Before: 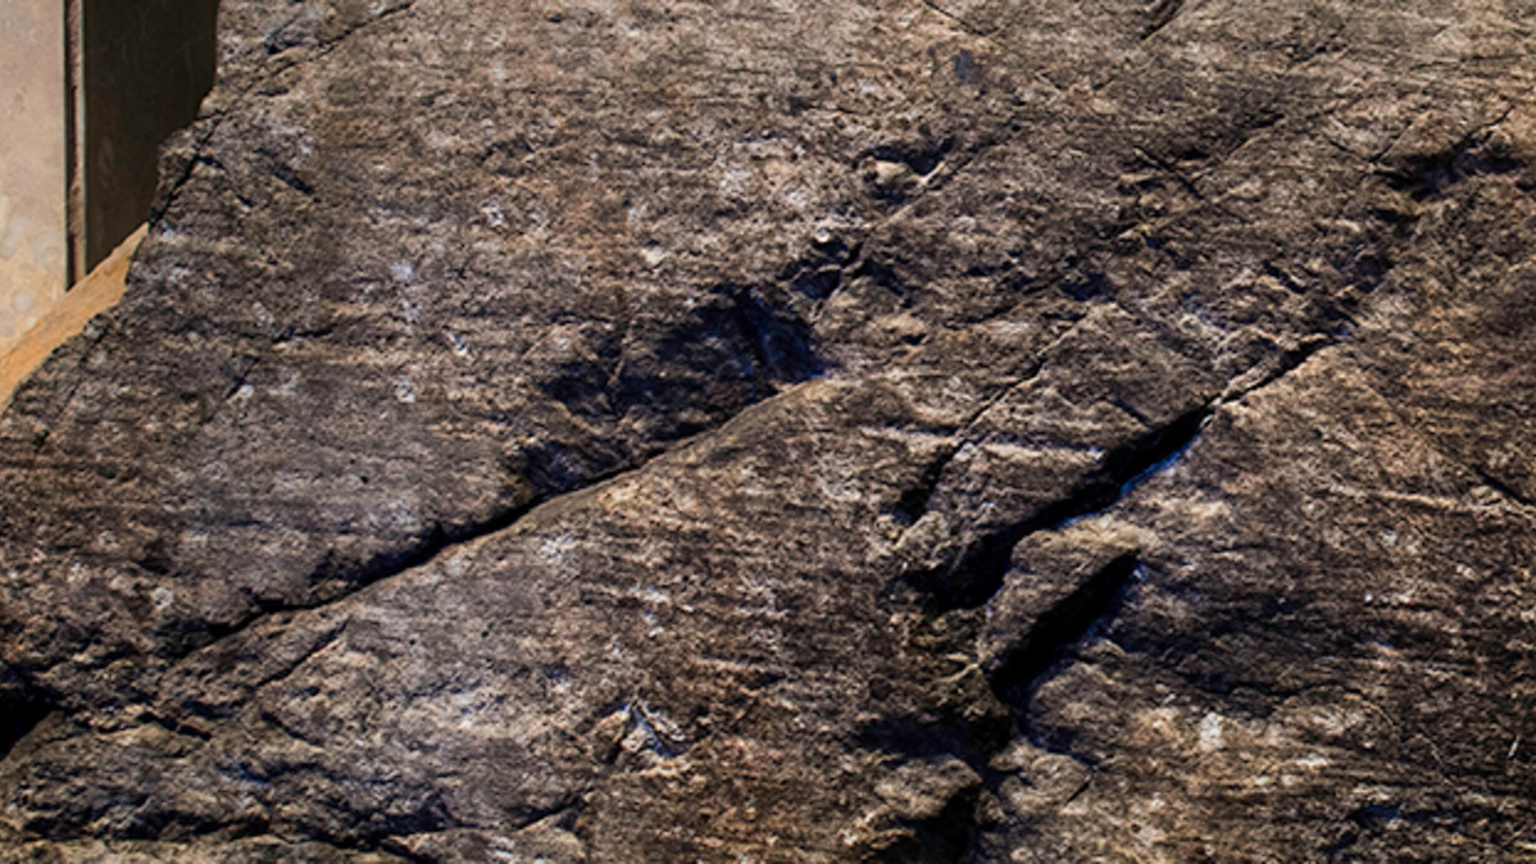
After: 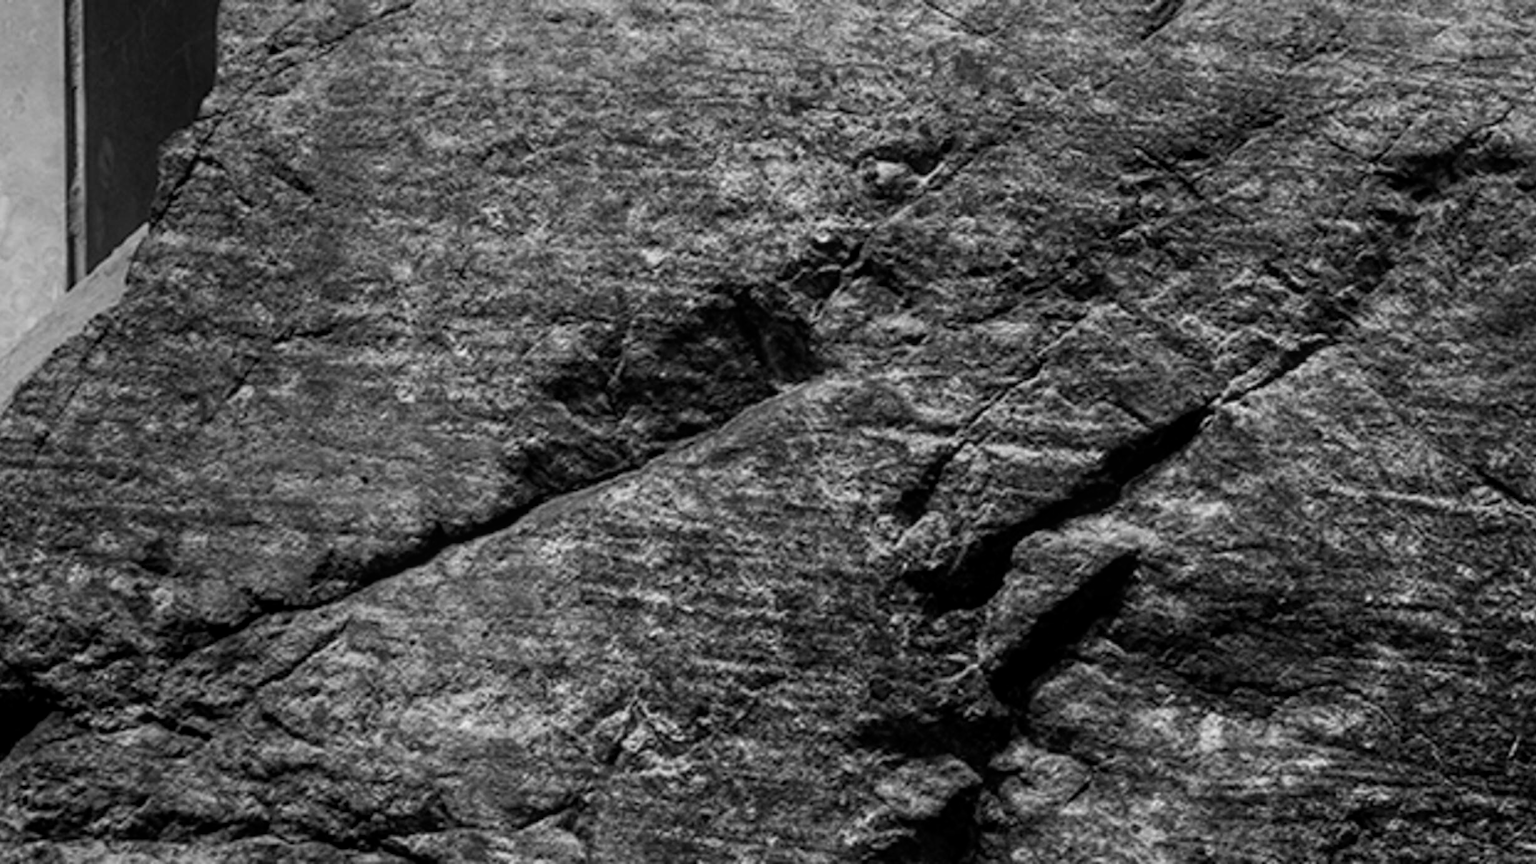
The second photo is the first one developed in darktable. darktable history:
tone equalizer: on, module defaults
monochrome: on, module defaults
local contrast: detail 110%
color balance: lift [0.998, 0.998, 1.001, 1.002], gamma [0.995, 1.025, 0.992, 0.975], gain [0.995, 1.02, 0.997, 0.98]
white balance: red 0.871, blue 1.249
